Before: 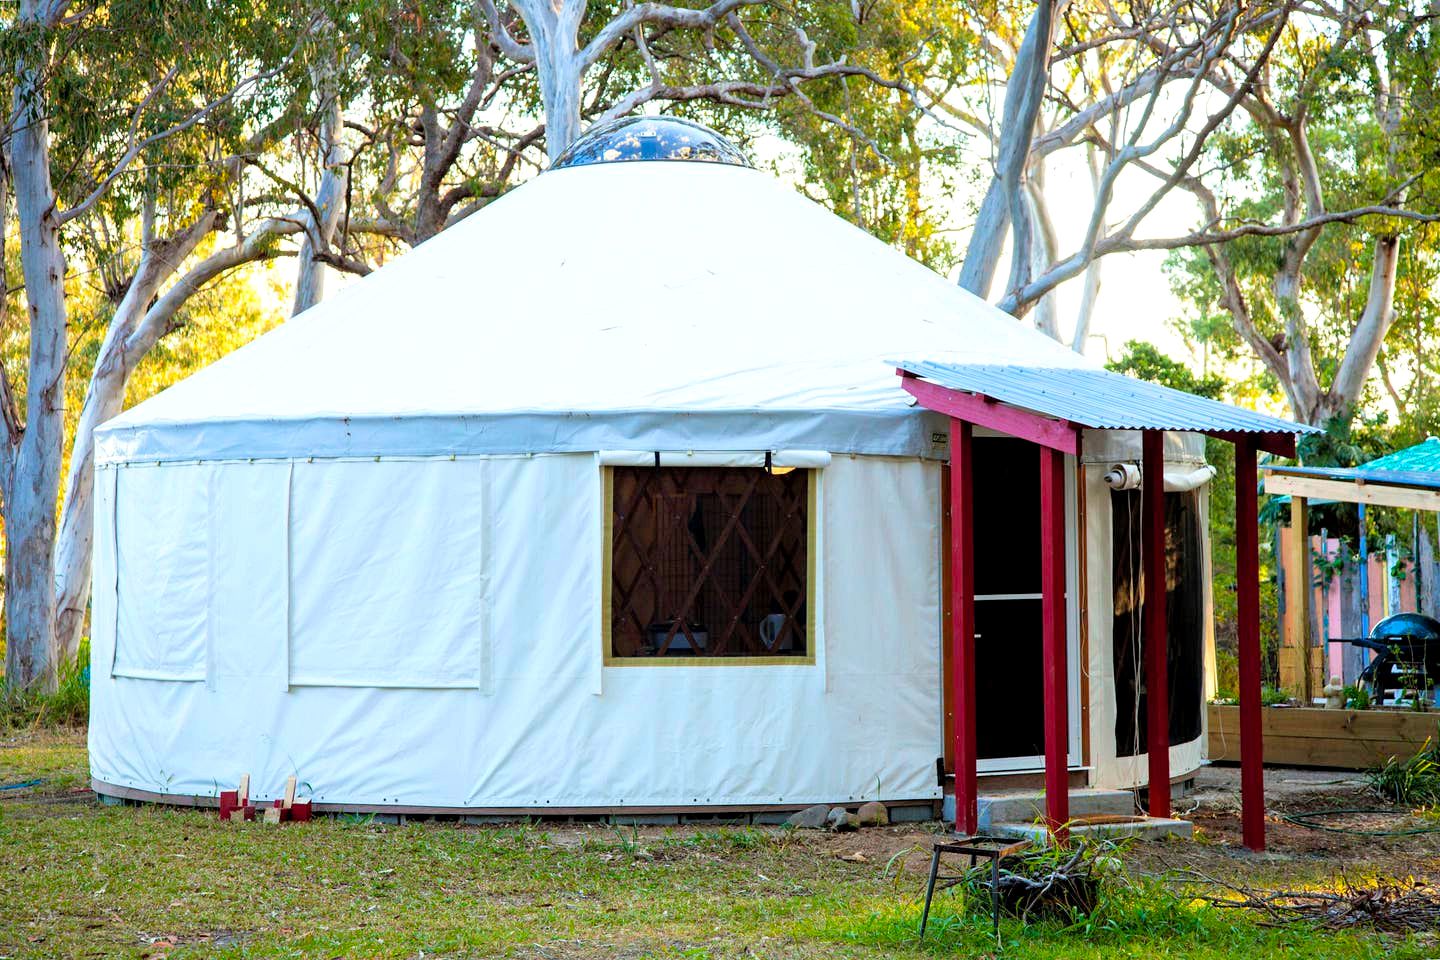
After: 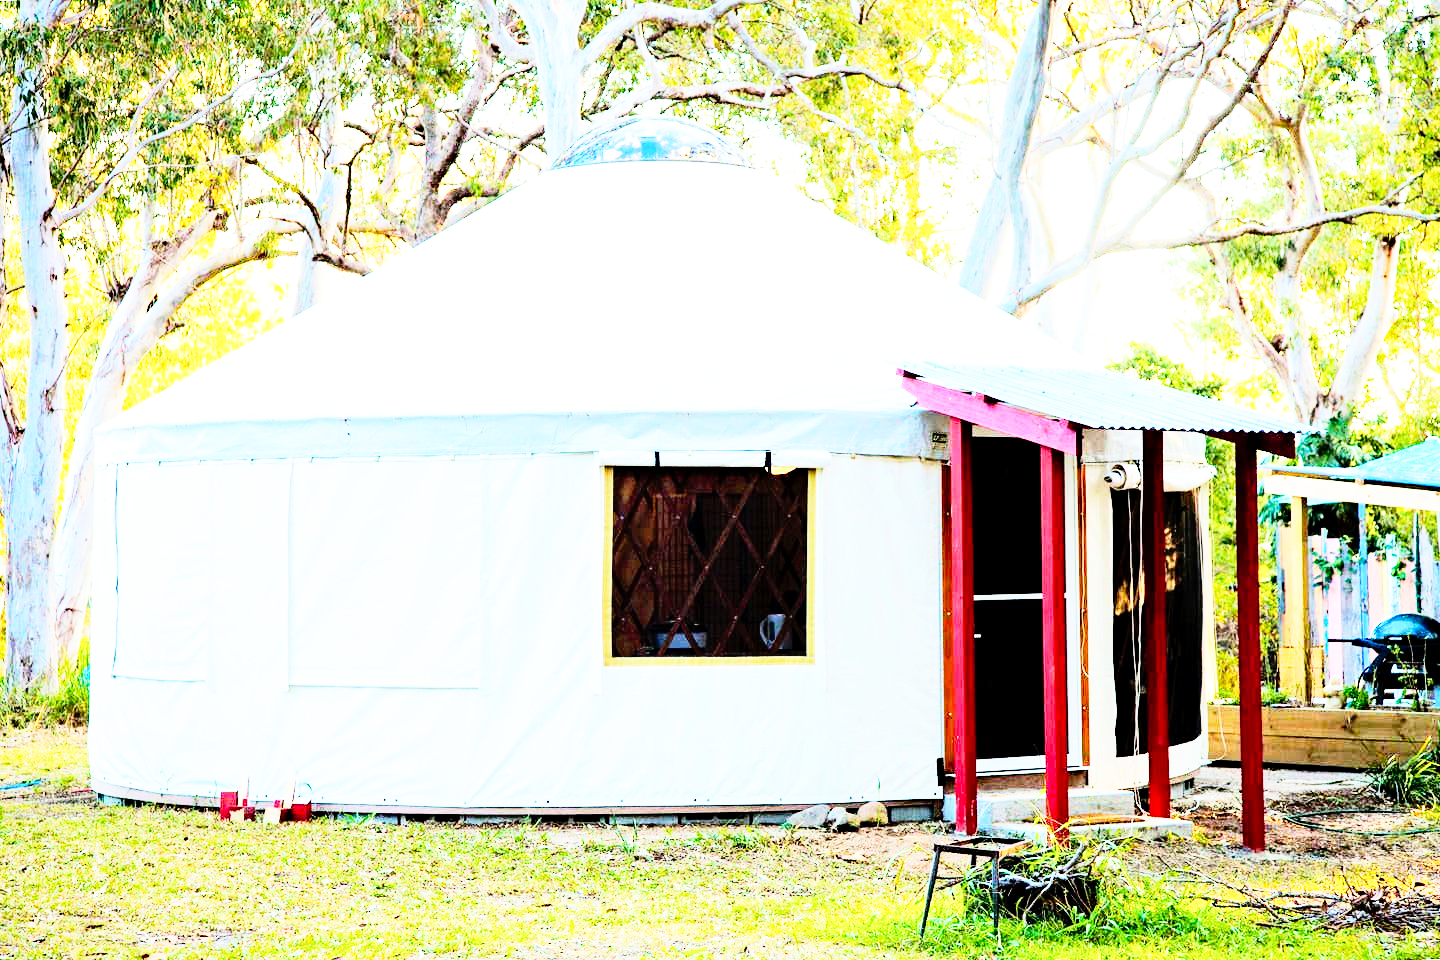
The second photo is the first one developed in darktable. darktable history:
tone equalizer: -7 EV 0.144 EV, -6 EV 0.592 EV, -5 EV 1.12 EV, -4 EV 1.32 EV, -3 EV 1.15 EV, -2 EV 0.6 EV, -1 EV 0.162 EV, edges refinement/feathering 500, mask exposure compensation -1.57 EV, preserve details no
base curve: curves: ch0 [(0, 0) (0.012, 0.01) (0.073, 0.168) (0.31, 0.711) (0.645, 0.957) (1, 1)], preserve colors none
haze removal: compatibility mode true, adaptive false
